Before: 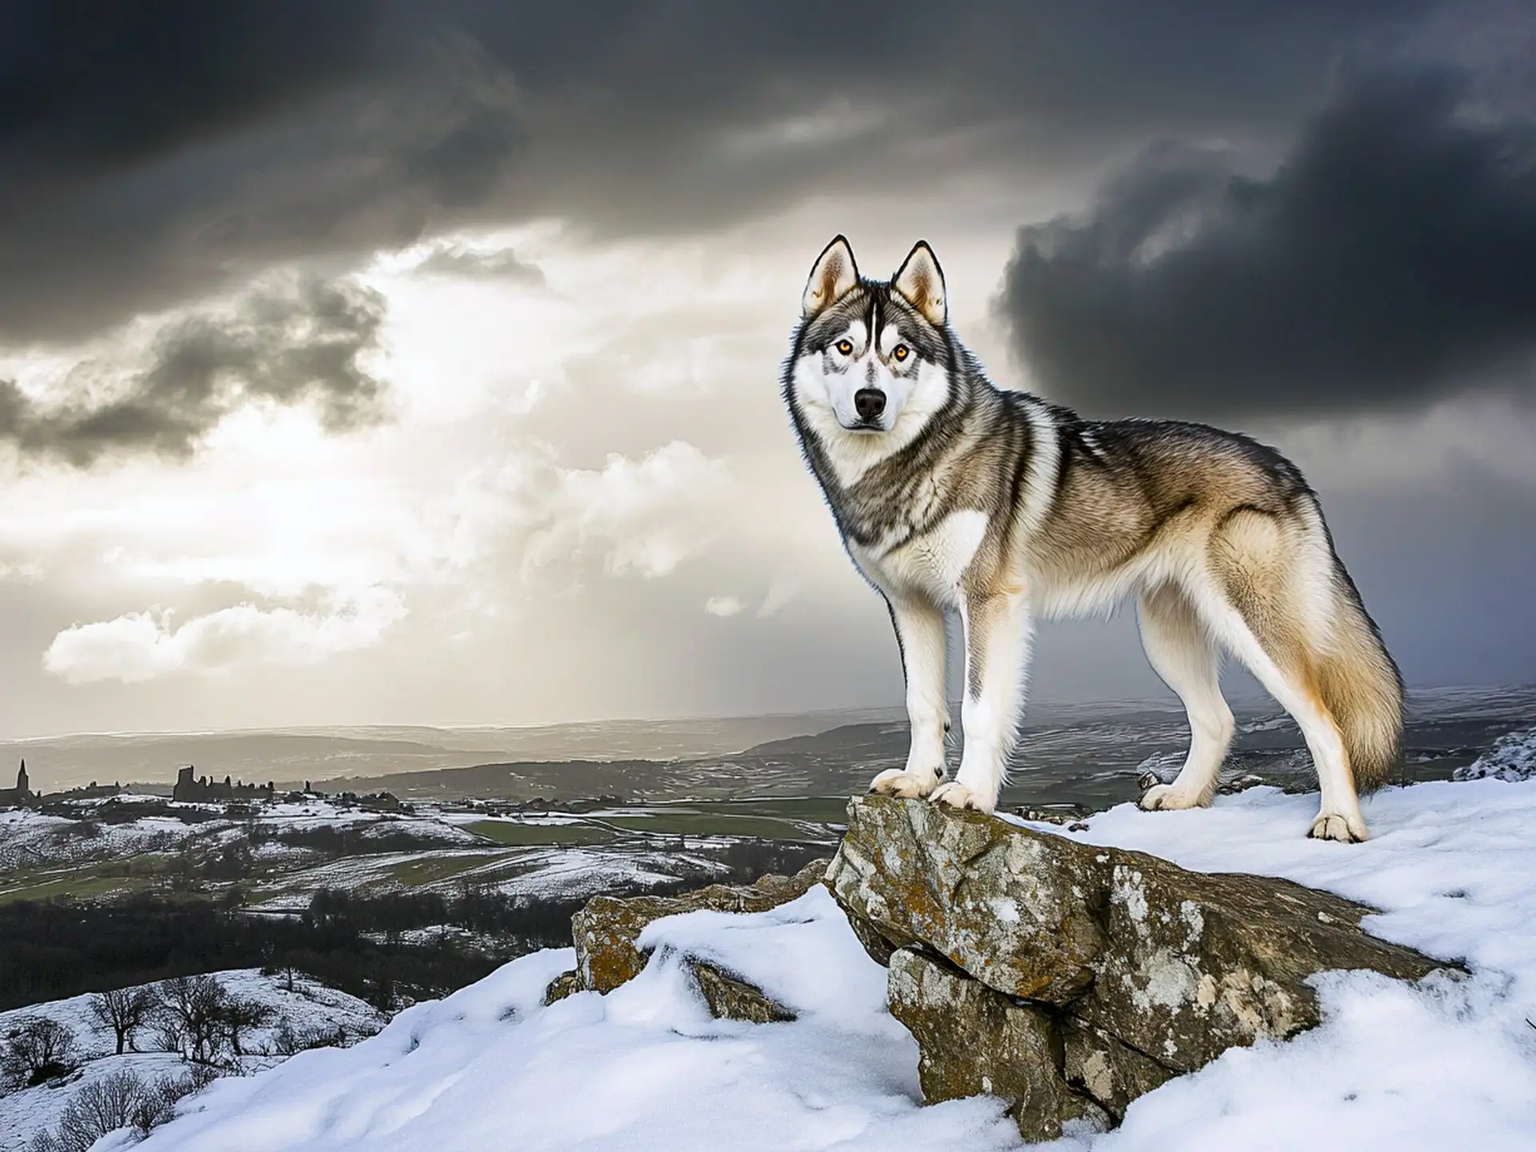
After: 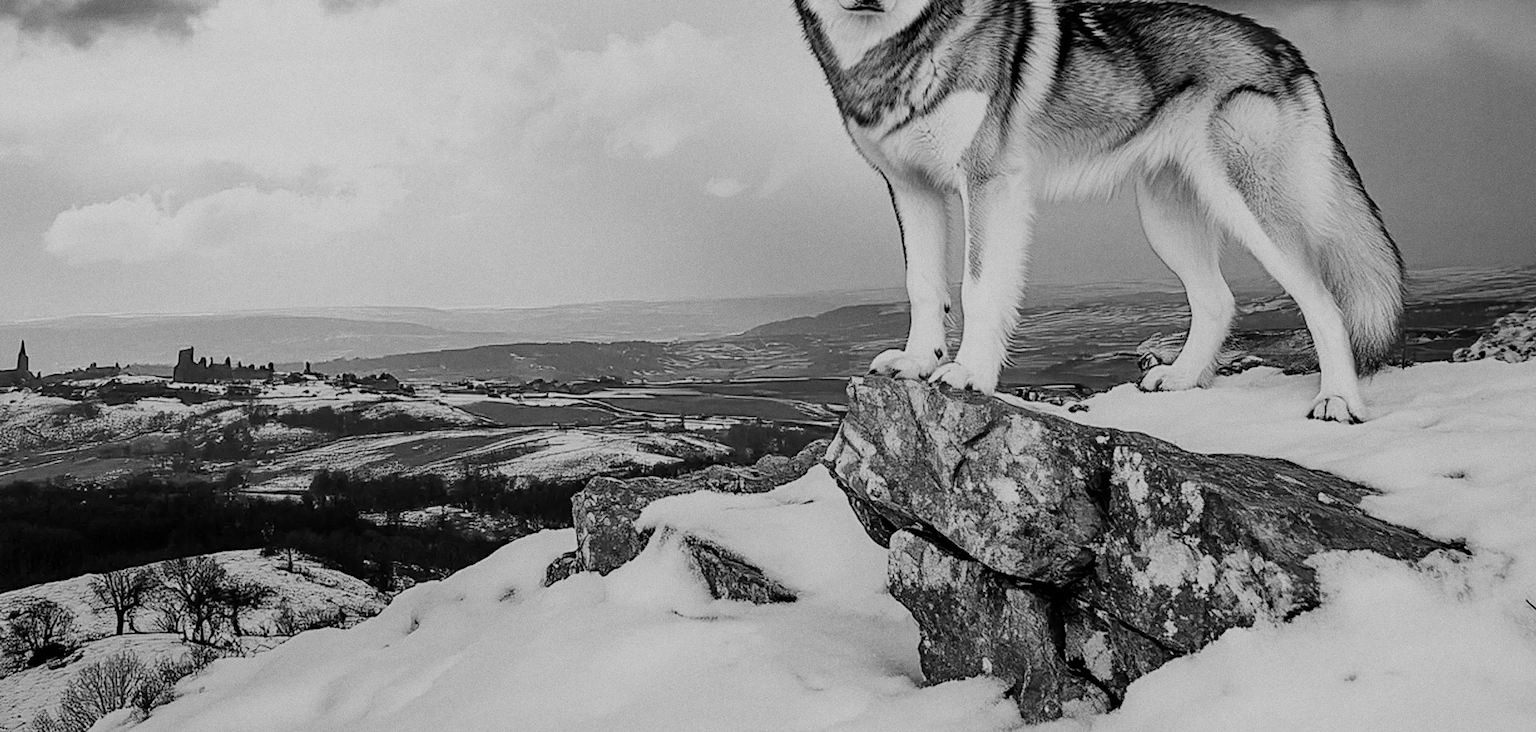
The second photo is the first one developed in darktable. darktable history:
crop and rotate: top 36.435%
monochrome: on, module defaults
filmic rgb: black relative exposure -6.82 EV, white relative exposure 5.89 EV, hardness 2.71
grain: on, module defaults
